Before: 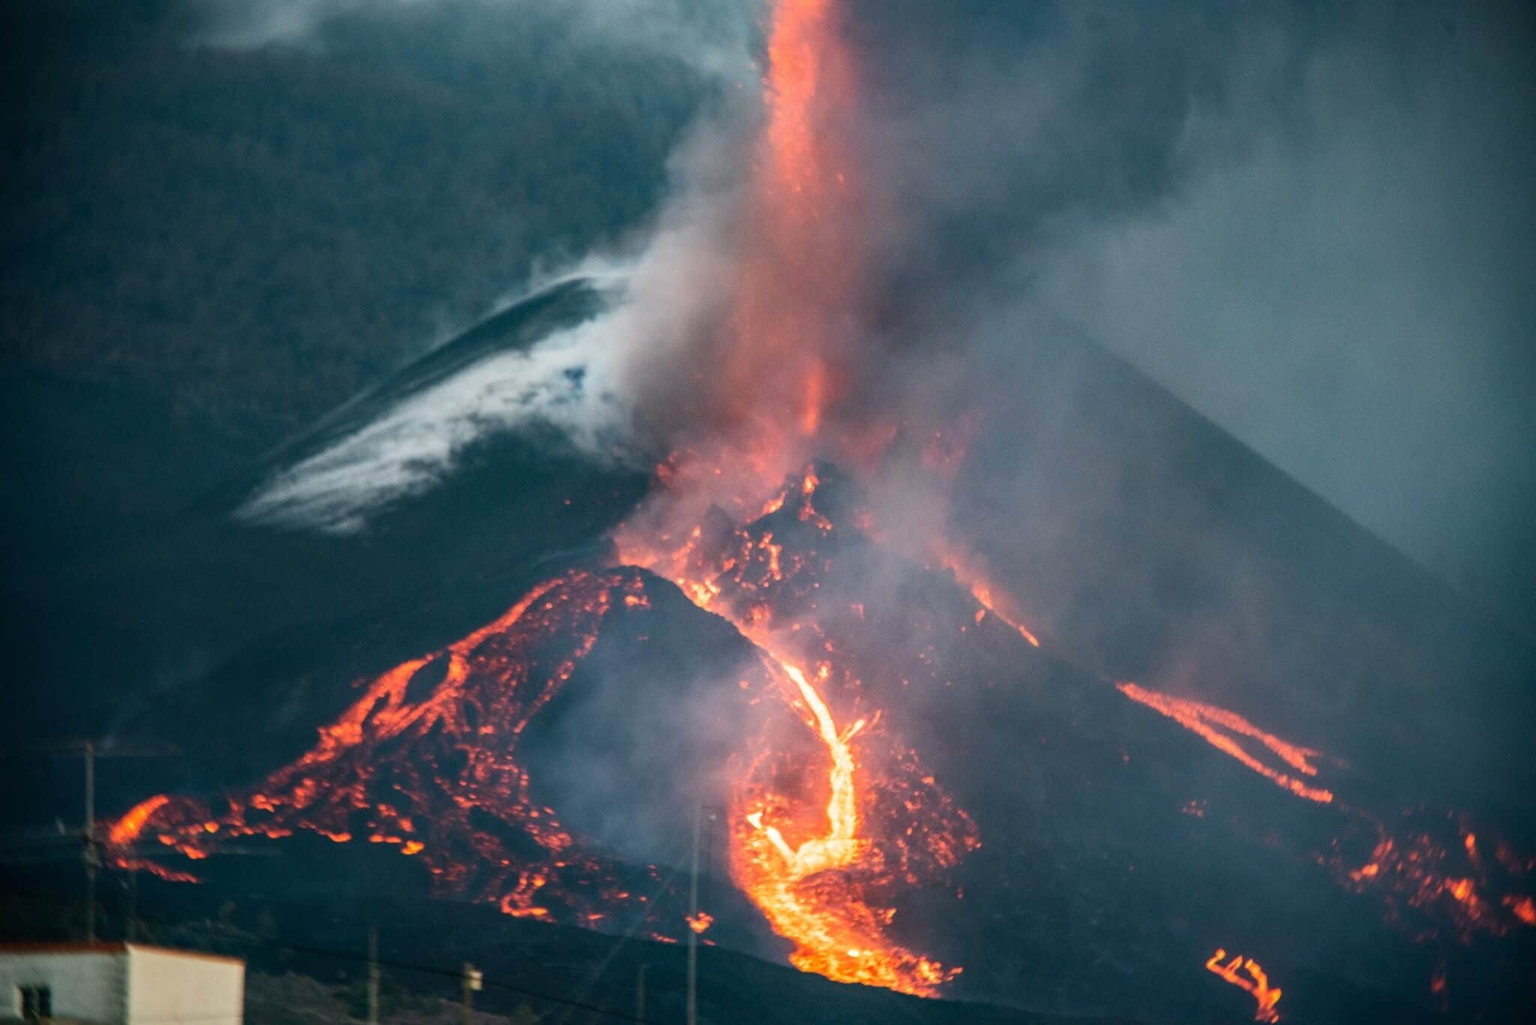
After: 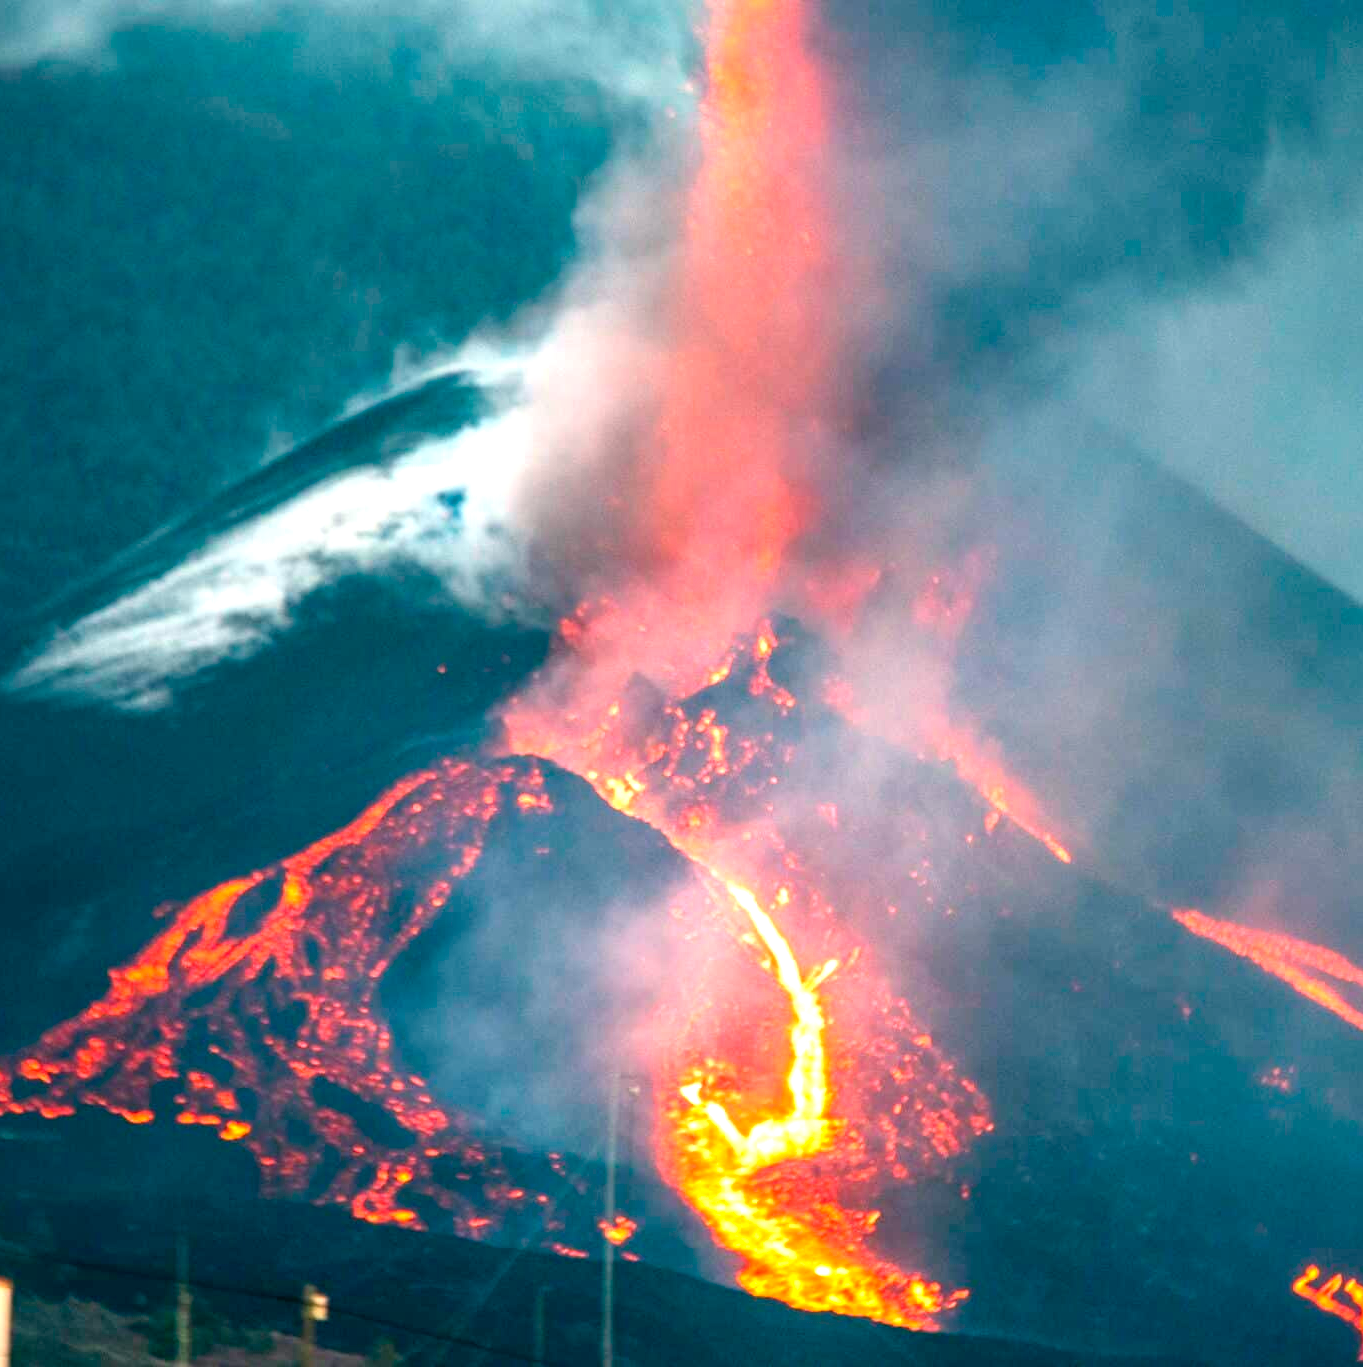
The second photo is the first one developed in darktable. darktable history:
crop and rotate: left 15.388%, right 18.021%
color balance rgb: highlights gain › chroma 1.596%, highlights gain › hue 57.11°, perceptual saturation grading › global saturation 18.822%
exposure: black level correction 0, exposure 1.101 EV, compensate highlight preservation false
